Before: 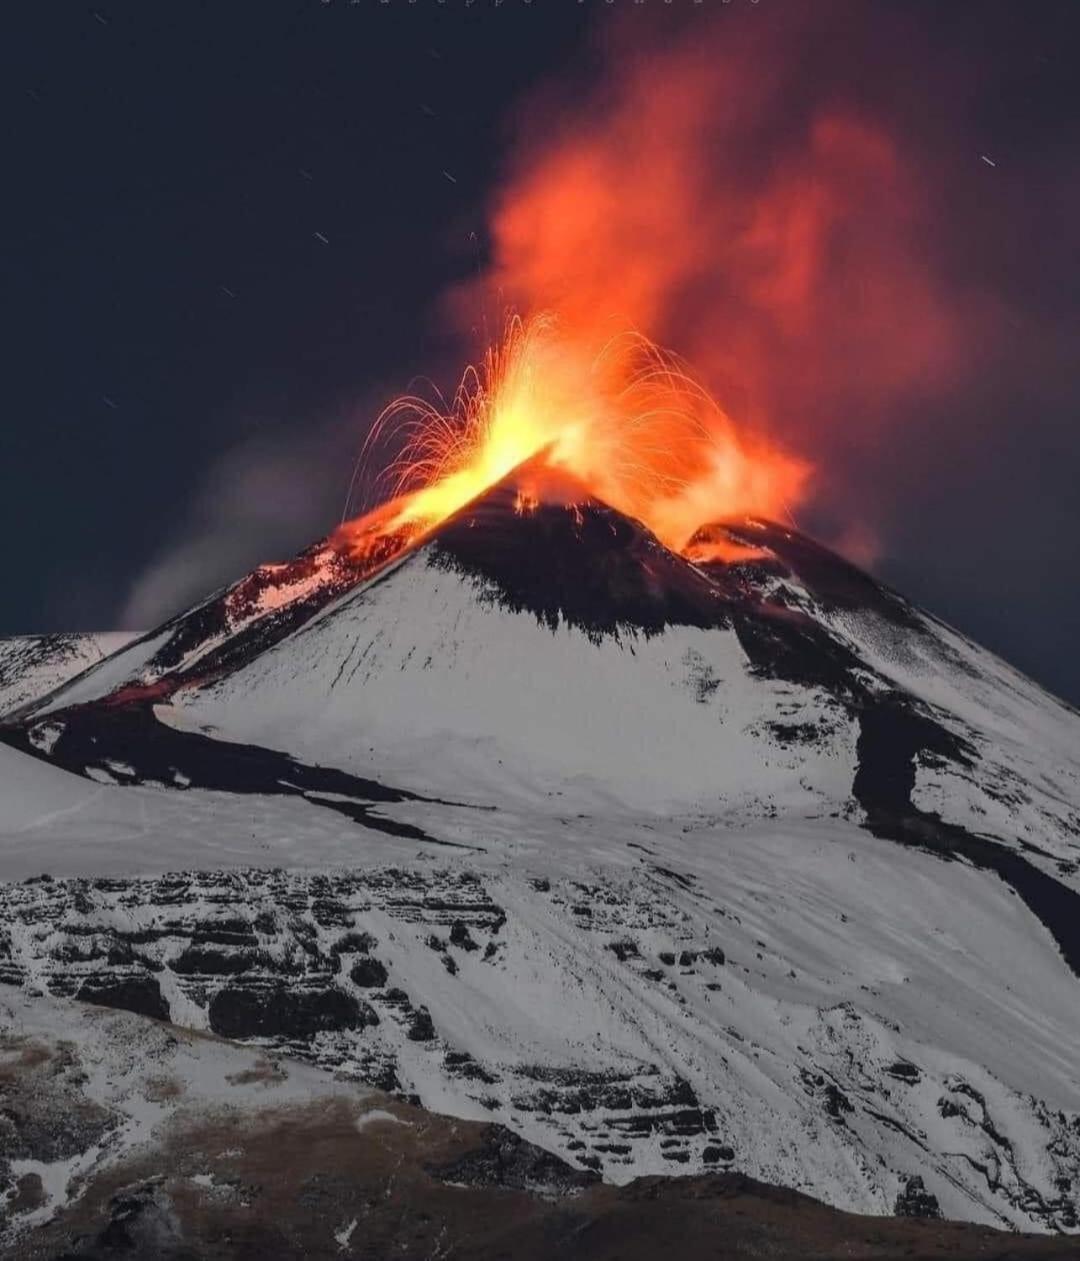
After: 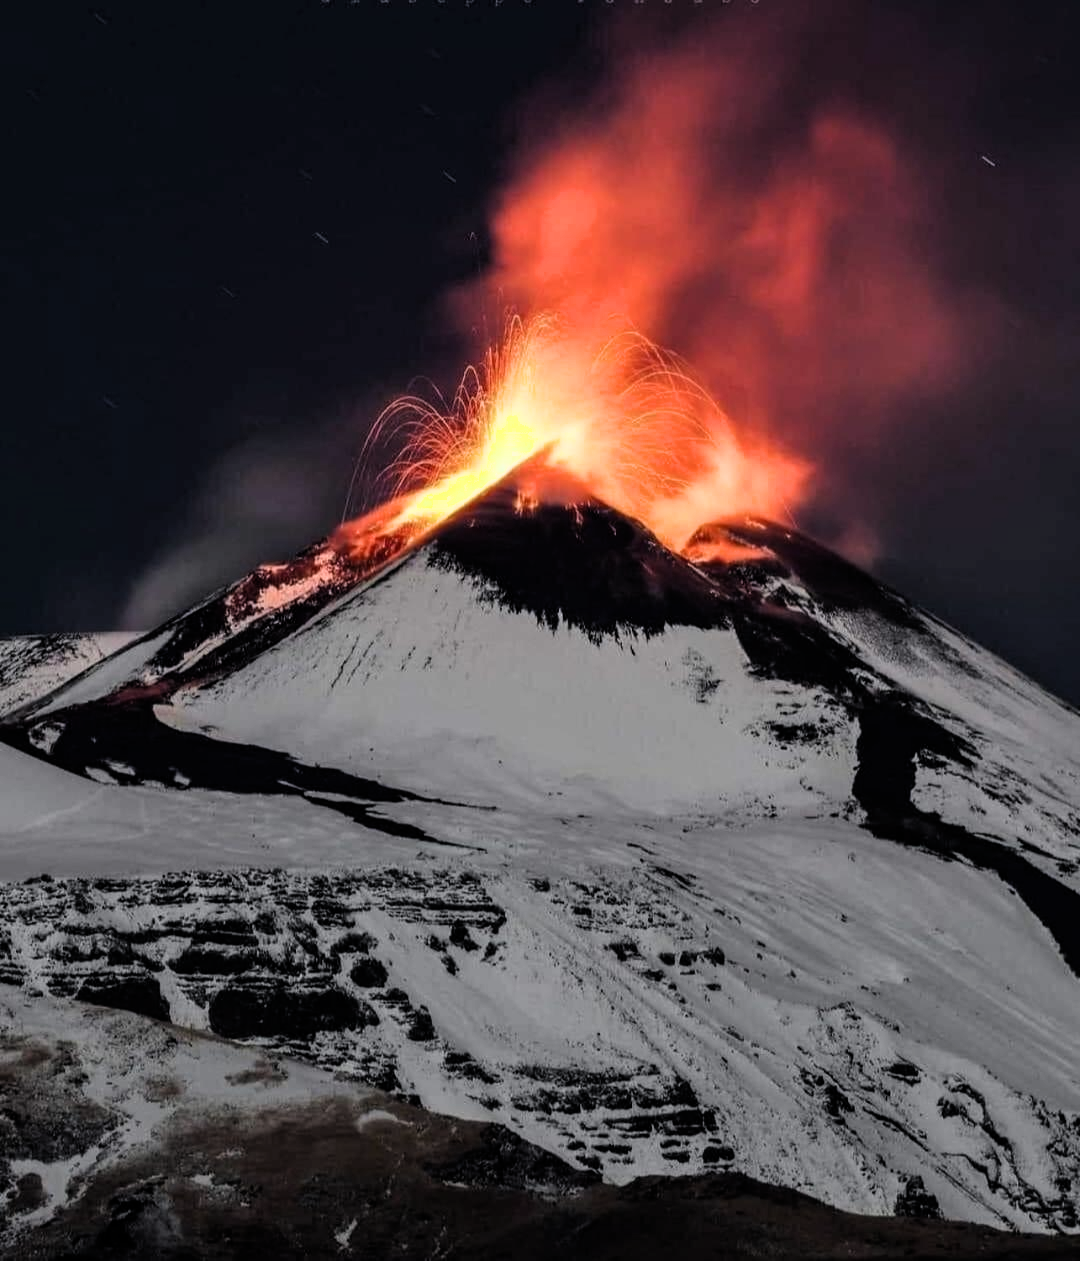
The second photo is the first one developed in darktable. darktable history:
filmic rgb: black relative exposure -8.72 EV, white relative exposure 2.7 EV, target black luminance 0%, hardness 6.27, latitude 76.76%, contrast 1.327, shadows ↔ highlights balance -0.302%
